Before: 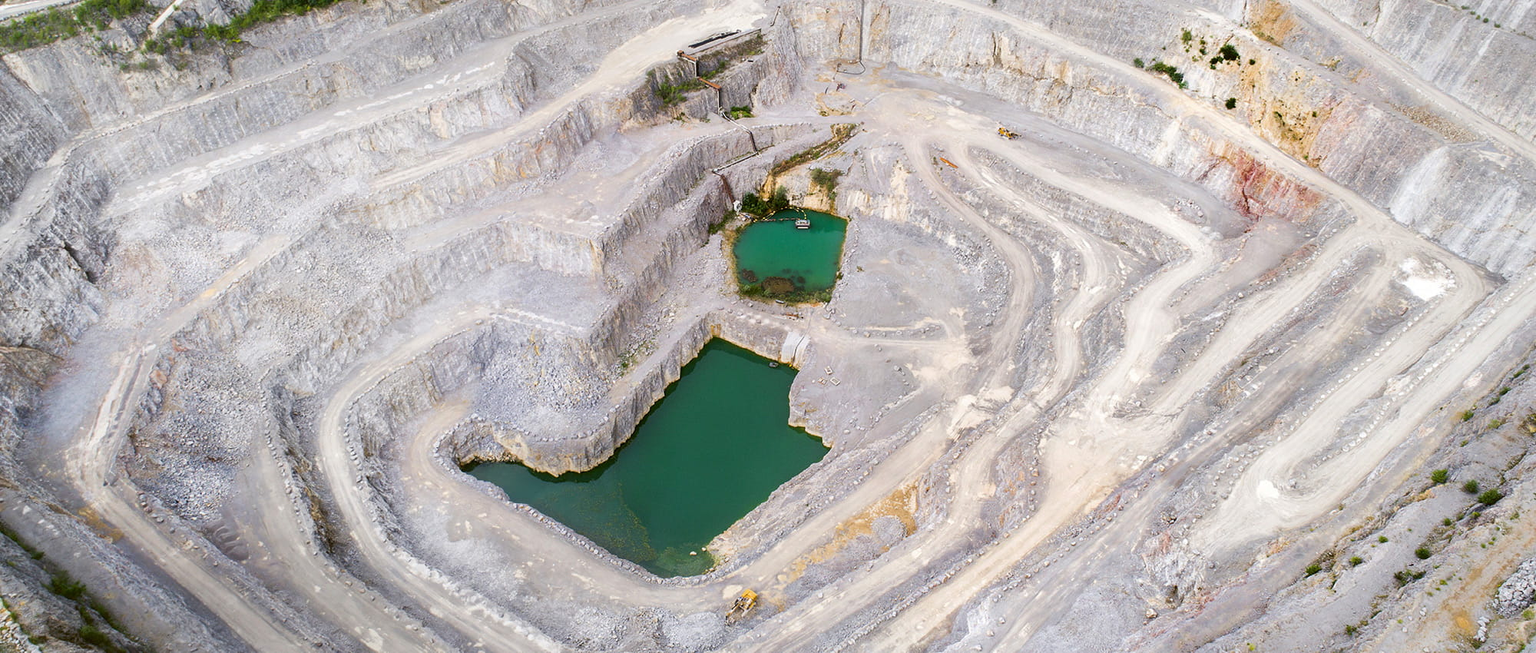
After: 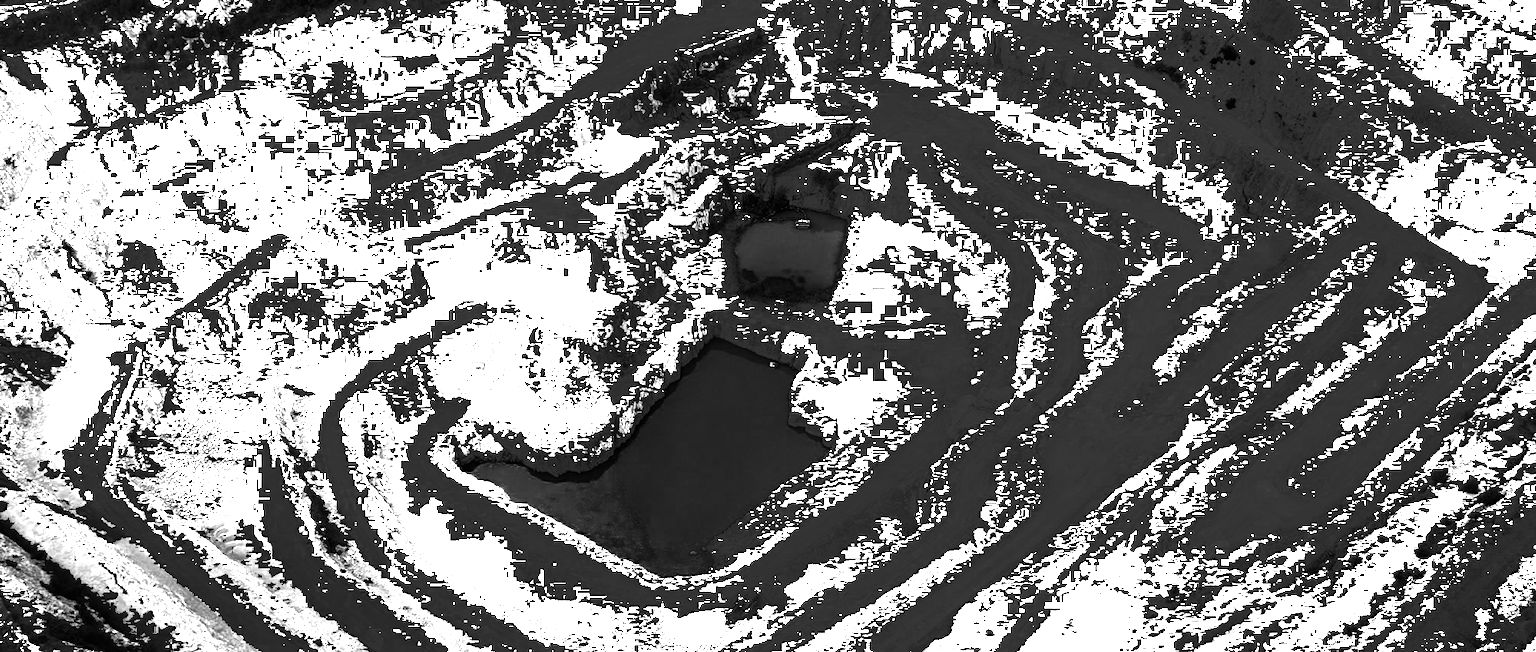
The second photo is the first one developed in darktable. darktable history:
base curve: curves: ch0 [(0, 0) (0.028, 0.03) (0.121, 0.232) (0.46, 0.748) (0.859, 0.968) (1, 1)], preserve colors none
exposure: exposure -1.542 EV, compensate exposure bias true, compensate highlight preservation false
color zones: curves: ch0 [(0.287, 0.048) (0.493, 0.484) (0.737, 0.816)]; ch1 [(0, 0) (0.143, 0) (0.286, 0) (0.429, 0) (0.571, 0) (0.714, 0) (0.857, 0)], process mode strong
